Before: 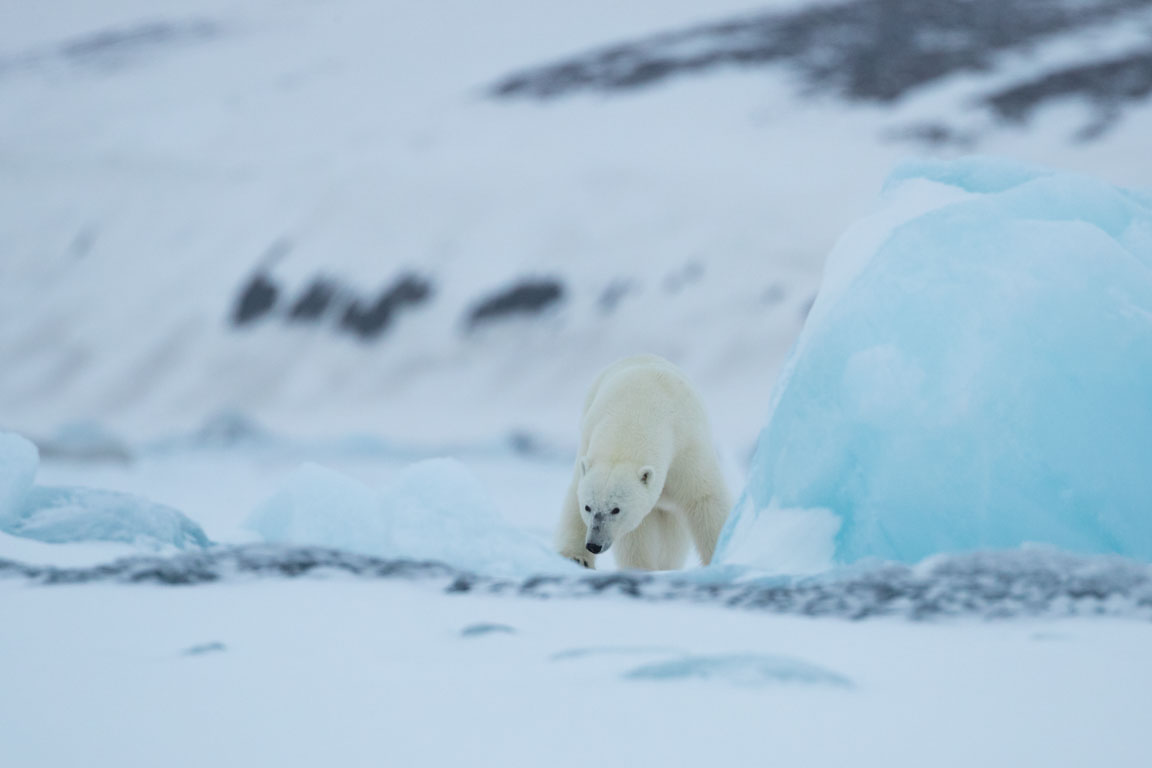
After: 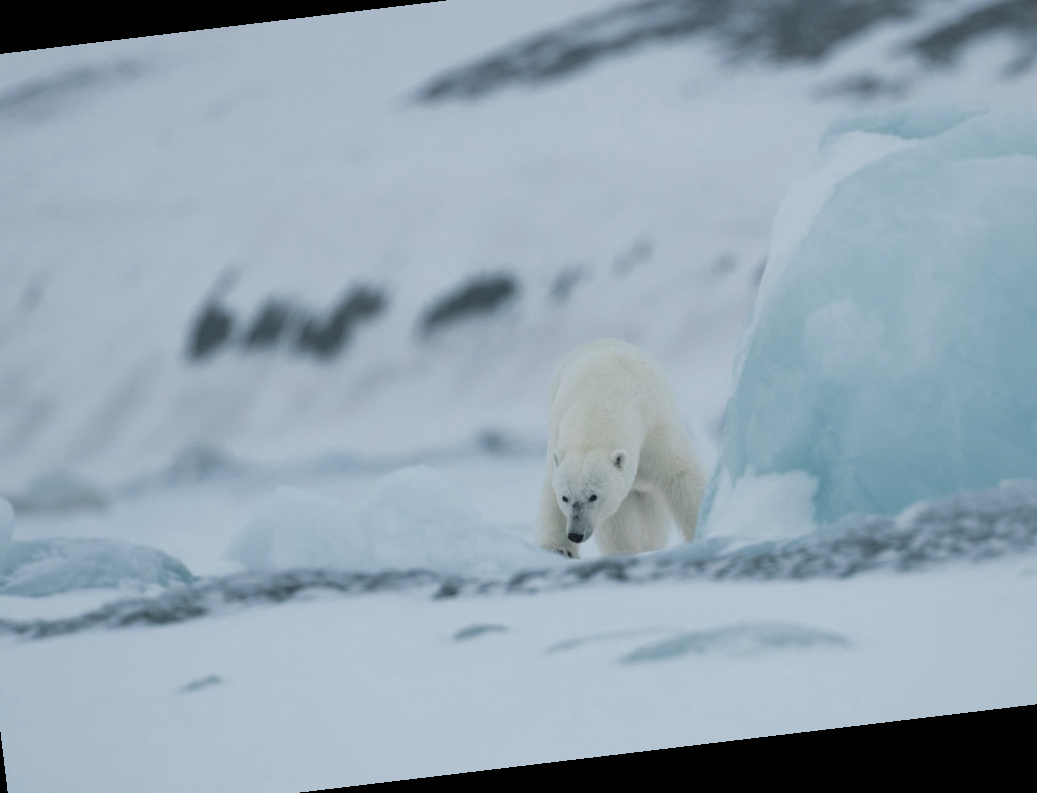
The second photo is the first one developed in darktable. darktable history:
exposure: black level correction 0, exposure 0.7 EV, compensate exposure bias true, compensate highlight preservation false
color zones: curves: ch0 [(0, 0.5) (0.125, 0.4) (0.25, 0.5) (0.375, 0.4) (0.5, 0.4) (0.625, 0.35) (0.75, 0.35) (0.875, 0.5)]; ch1 [(0, 0.35) (0.125, 0.45) (0.25, 0.35) (0.375, 0.35) (0.5, 0.35) (0.625, 0.35) (0.75, 0.45) (0.875, 0.35)]; ch2 [(0, 0.6) (0.125, 0.5) (0.25, 0.5) (0.375, 0.6) (0.5, 0.6) (0.625, 0.5) (0.75, 0.5) (0.875, 0.5)]
crop: left 6.446%, top 8.188%, right 9.538%, bottom 3.548%
rotate and perspective: rotation -6.83°, automatic cropping off
contrast brightness saturation: contrast 0.01, saturation -0.05
shadows and highlights: shadows 25, highlights -25
split-toning: shadows › hue 201.6°, shadows › saturation 0.16, highlights › hue 50.4°, highlights › saturation 0.2, balance -49.9
